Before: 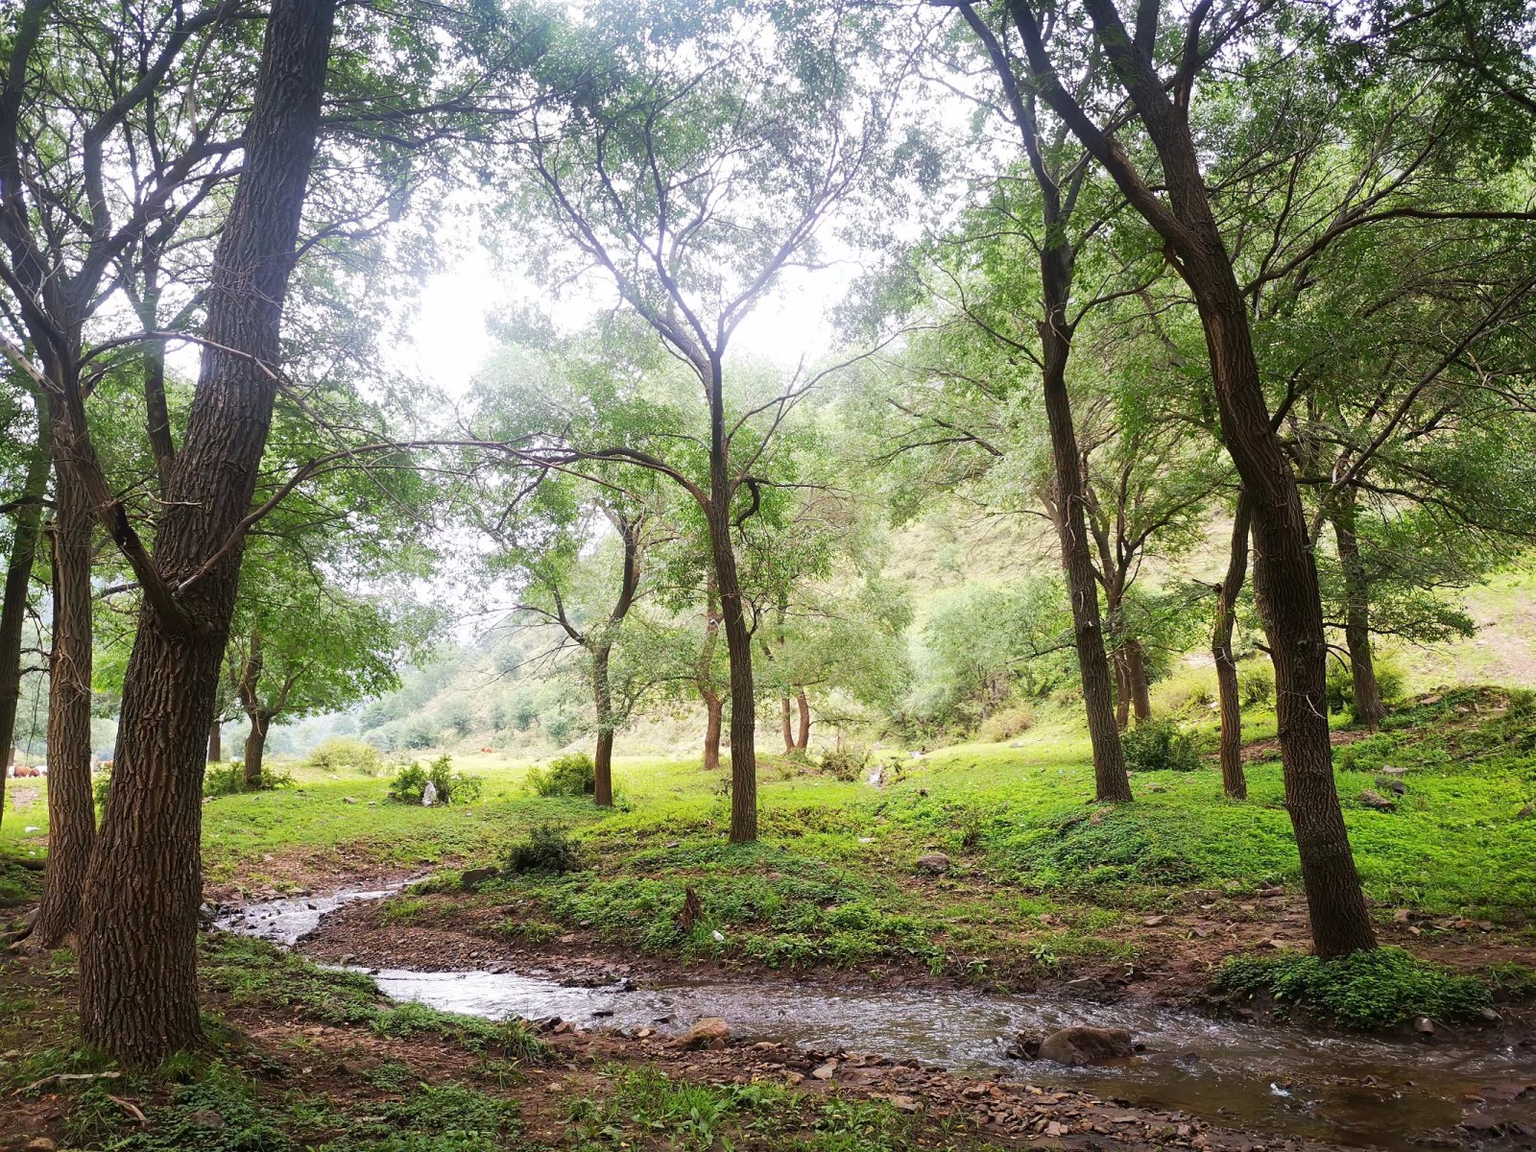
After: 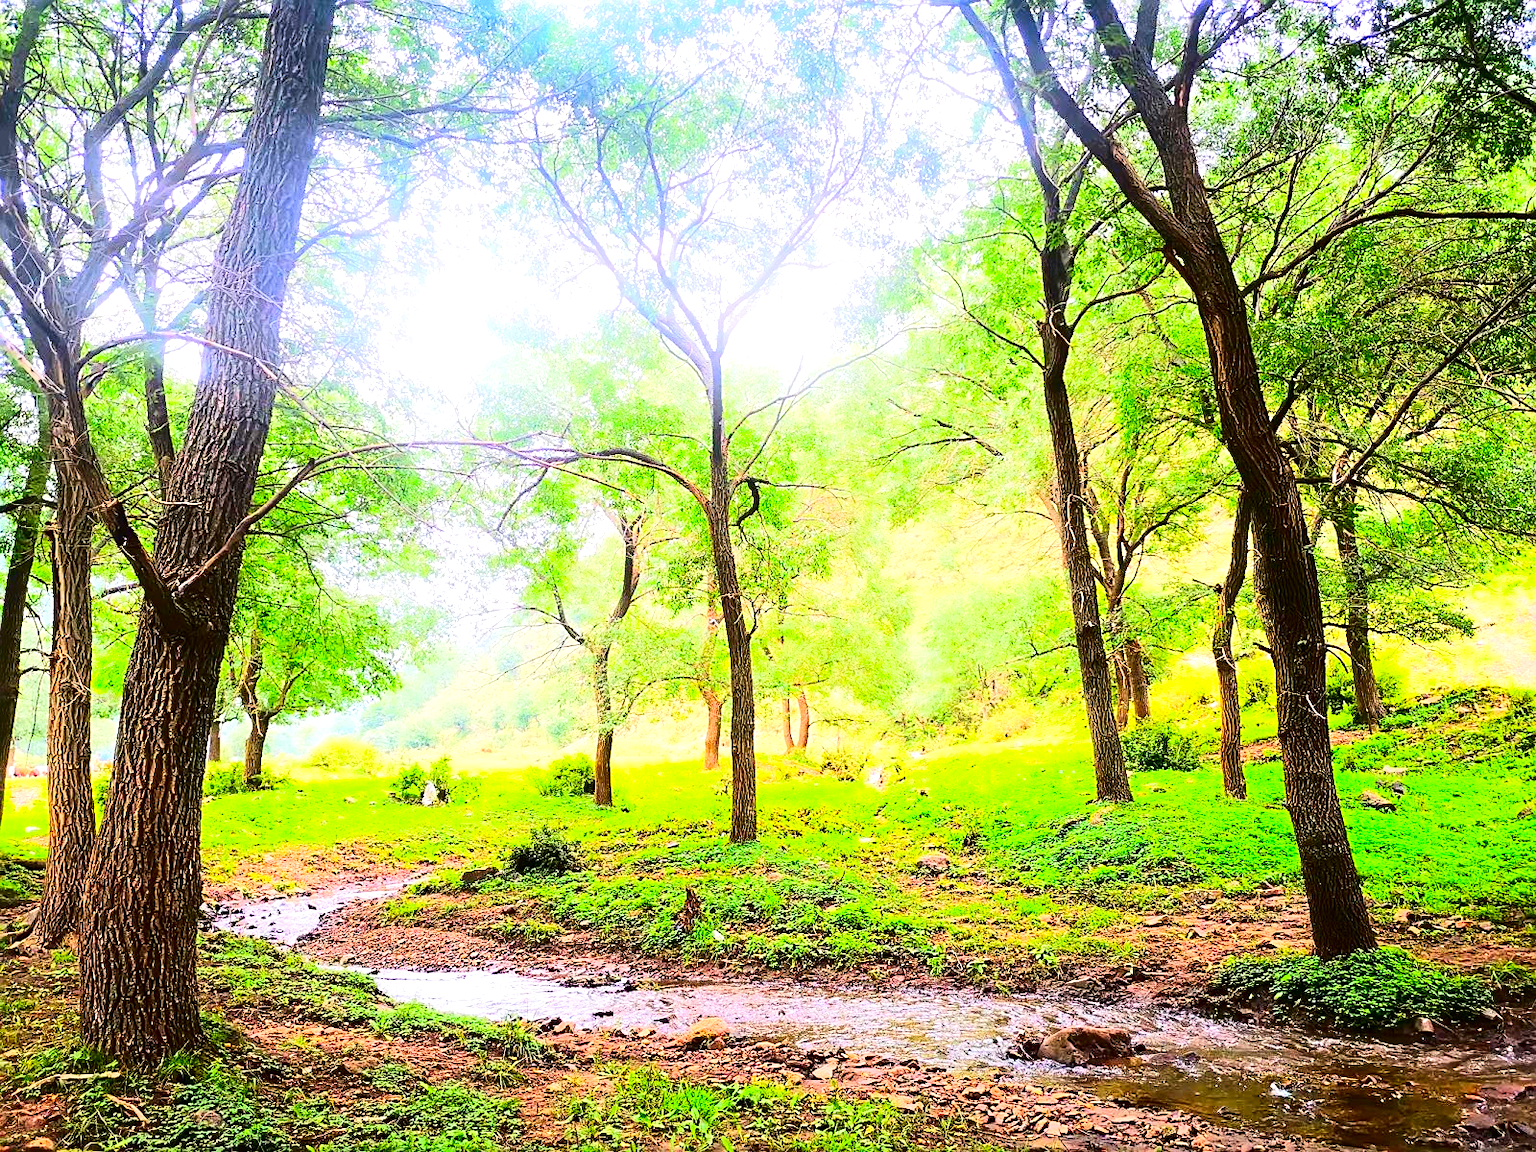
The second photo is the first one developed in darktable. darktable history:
local contrast: mode bilateral grid, contrast 21, coarseness 51, detail 102%, midtone range 0.2
exposure: exposure 0.378 EV, compensate highlight preservation false
sharpen: amount 0.491
tone equalizer: -7 EV 0.165 EV, -6 EV 0.638 EV, -5 EV 1.14 EV, -4 EV 1.34 EV, -3 EV 1.14 EV, -2 EV 0.6 EV, -1 EV 0.163 EV, edges refinement/feathering 500, mask exposure compensation -1.57 EV, preserve details no
contrast brightness saturation: contrast 0.266, brightness 0.019, saturation 0.873
